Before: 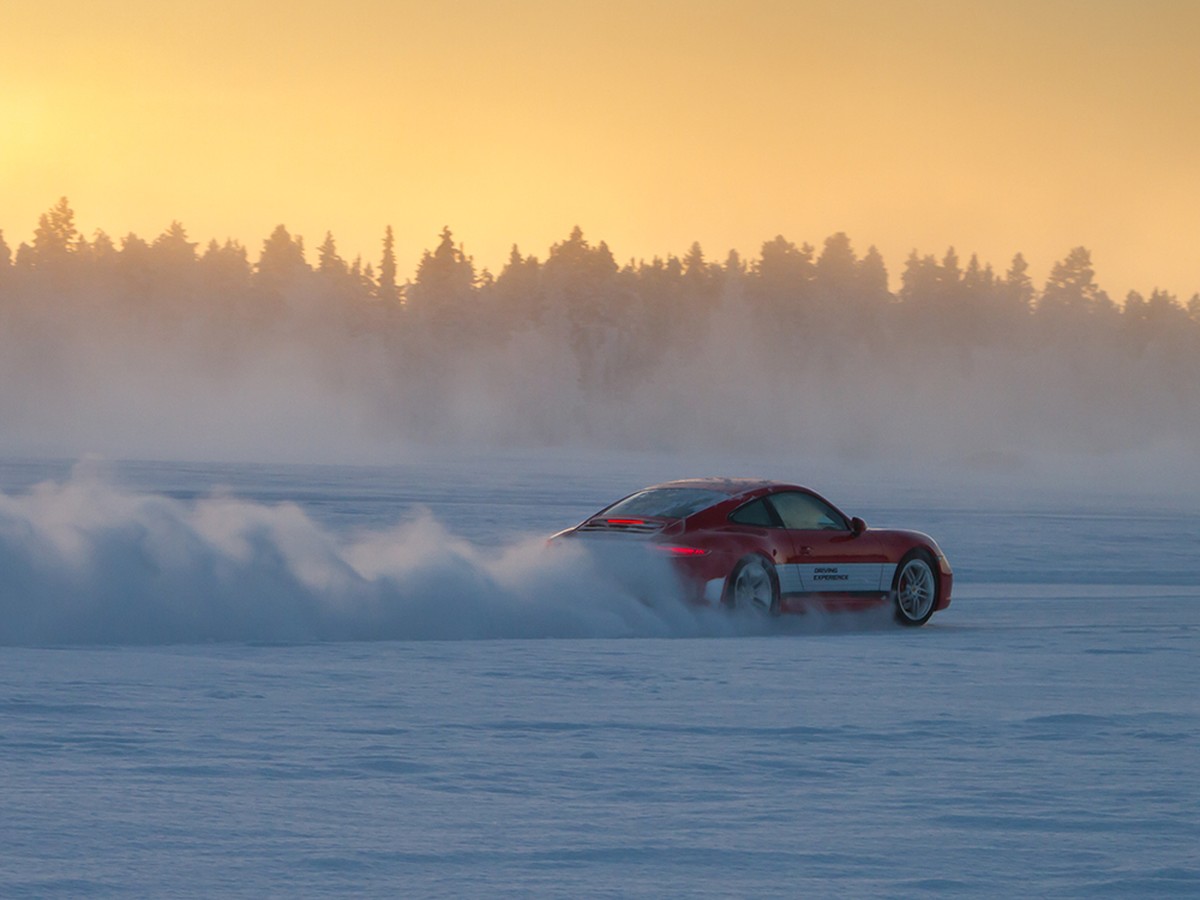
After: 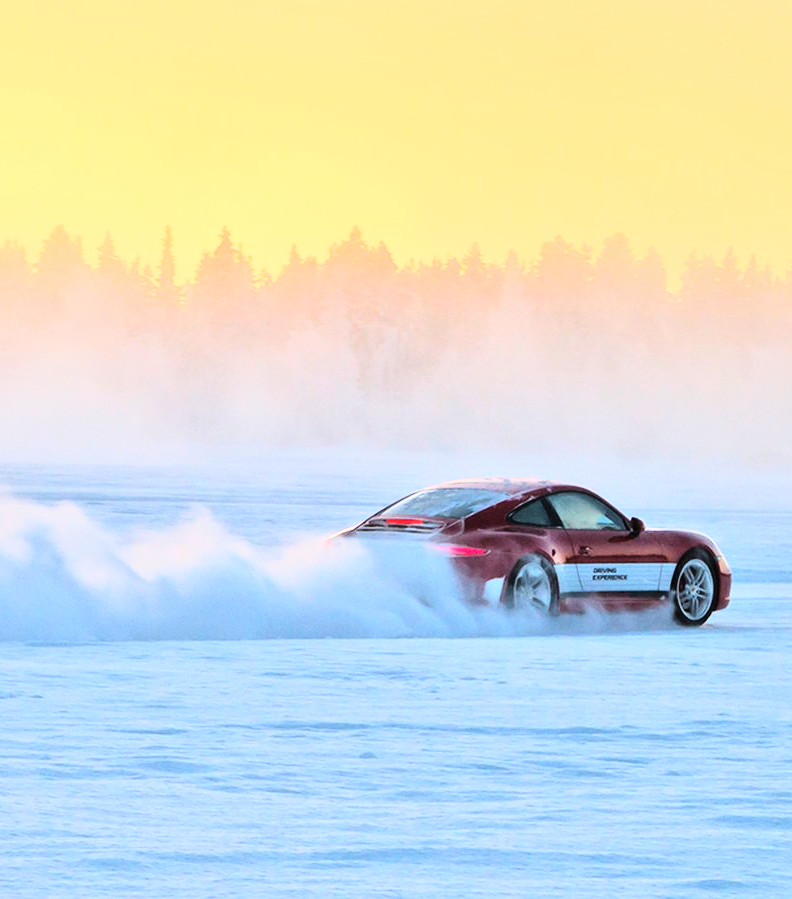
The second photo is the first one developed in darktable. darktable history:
rgb curve: curves: ch0 [(0, 0) (0.21, 0.15) (0.24, 0.21) (0.5, 0.75) (0.75, 0.96) (0.89, 0.99) (1, 1)]; ch1 [(0, 0.02) (0.21, 0.13) (0.25, 0.2) (0.5, 0.67) (0.75, 0.9) (0.89, 0.97) (1, 1)]; ch2 [(0, 0.02) (0.21, 0.13) (0.25, 0.2) (0.5, 0.67) (0.75, 0.9) (0.89, 0.97) (1, 1)], compensate middle gray true
tone equalizer: -7 EV 0.15 EV, -6 EV 0.6 EV, -5 EV 1.15 EV, -4 EV 1.33 EV, -3 EV 1.15 EV, -2 EV 0.6 EV, -1 EV 0.15 EV, mask exposure compensation -0.5 EV
crop and rotate: left 18.442%, right 15.508%
